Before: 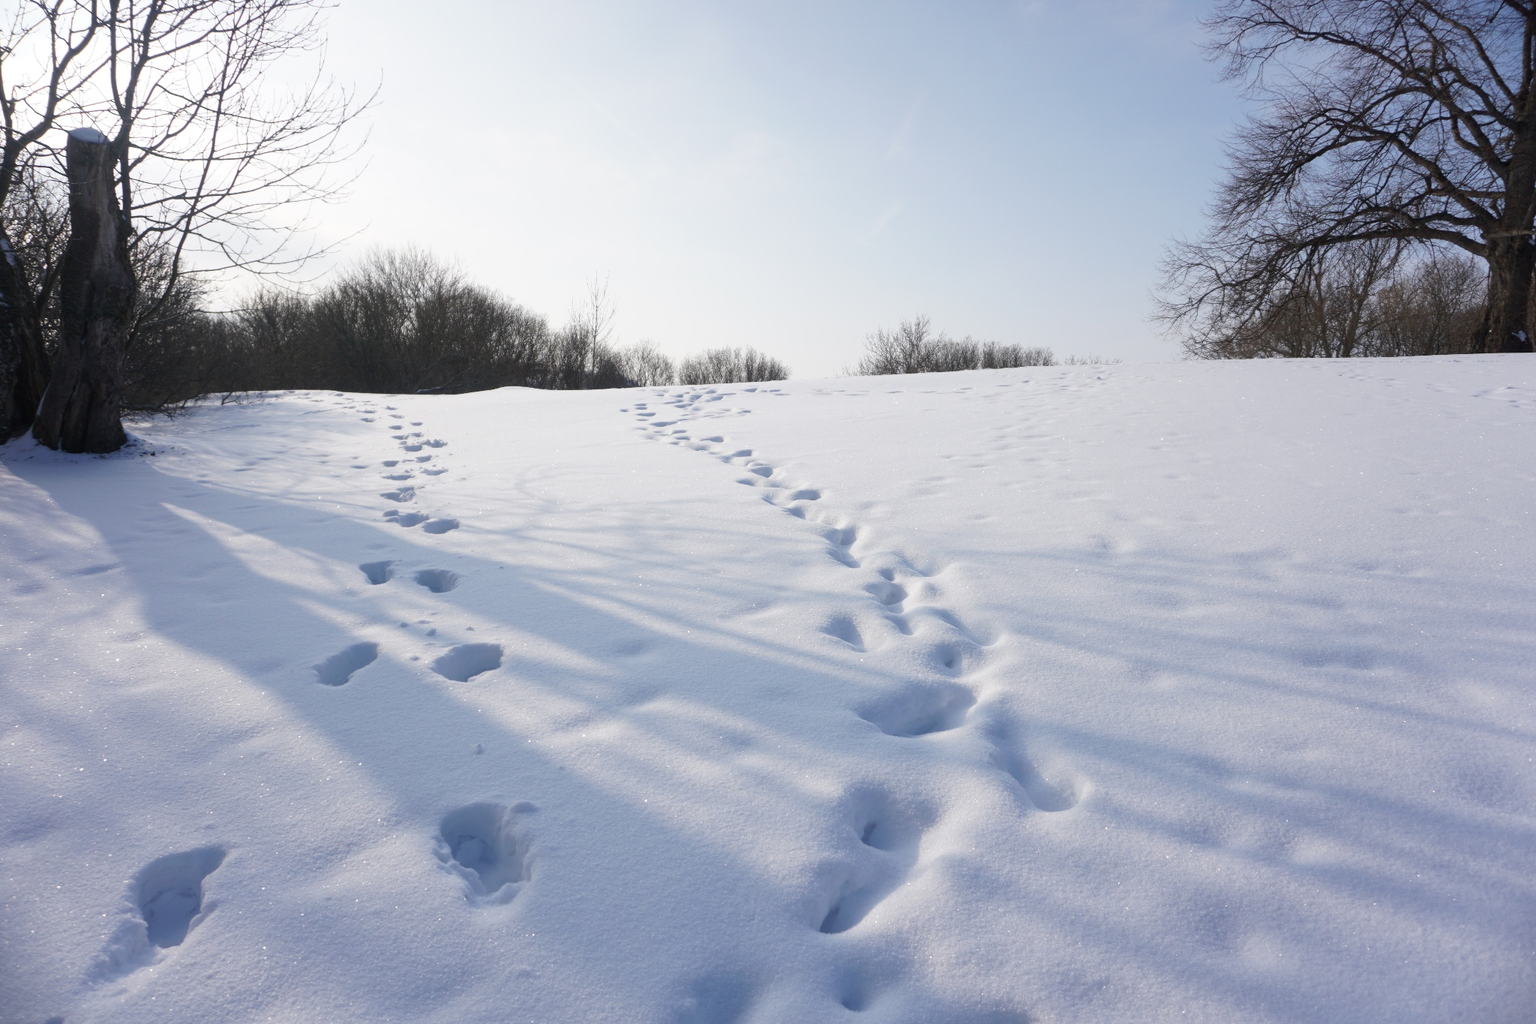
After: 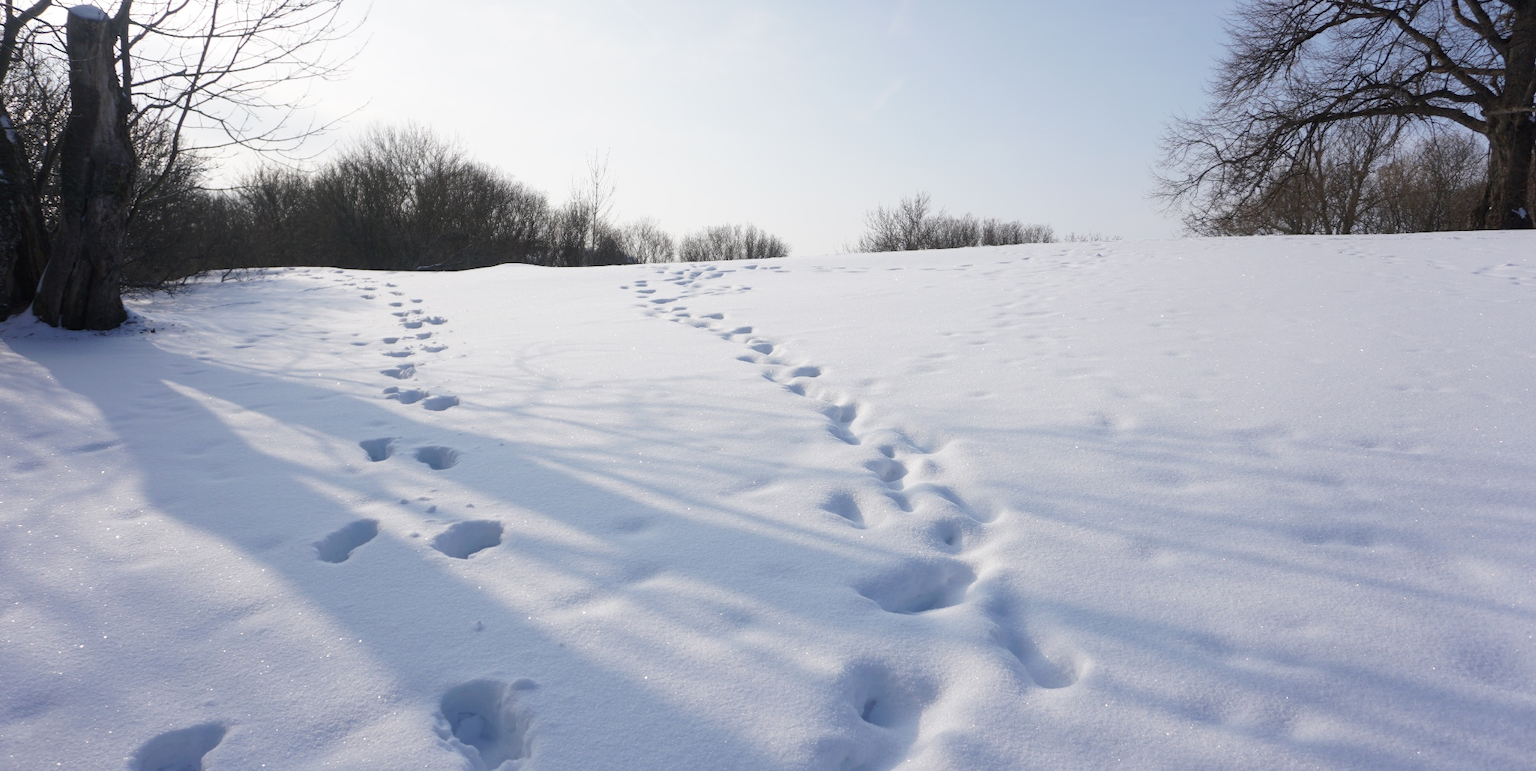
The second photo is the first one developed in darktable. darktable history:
crop and rotate: top 12.082%, bottom 12.464%
